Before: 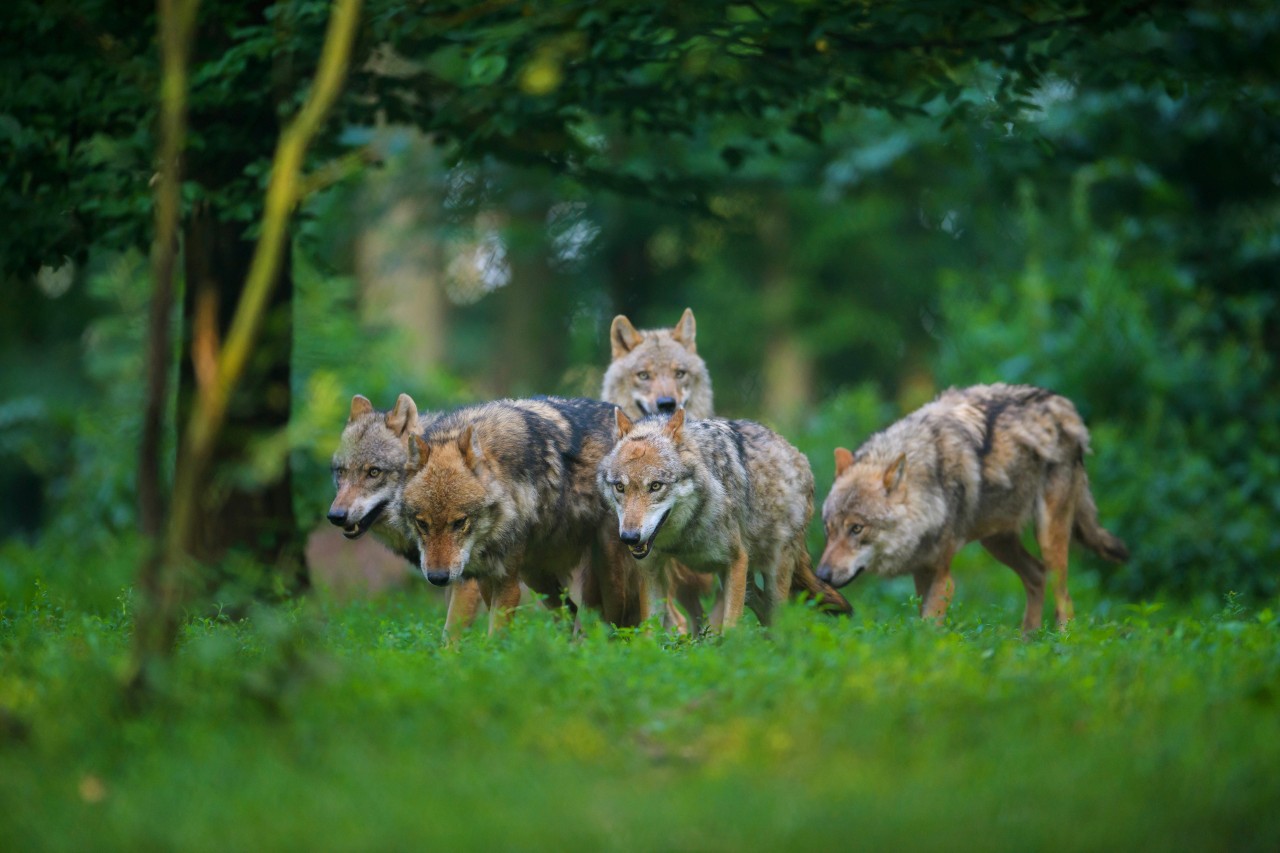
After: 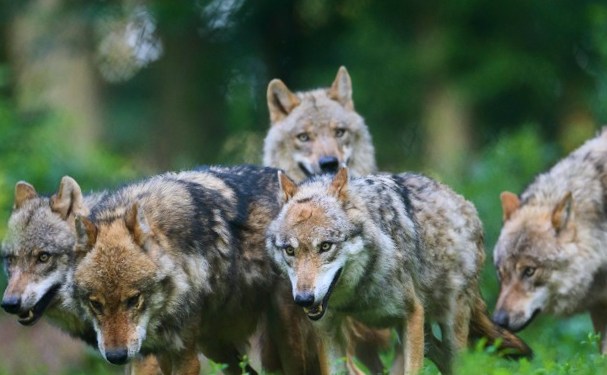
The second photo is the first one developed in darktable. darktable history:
white balance: red 0.974, blue 1.044
rotate and perspective: rotation -5°, crop left 0.05, crop right 0.952, crop top 0.11, crop bottom 0.89
crop: left 25%, top 25%, right 25%, bottom 25%
contrast brightness saturation: contrast 0.24, brightness 0.09
graduated density: on, module defaults
